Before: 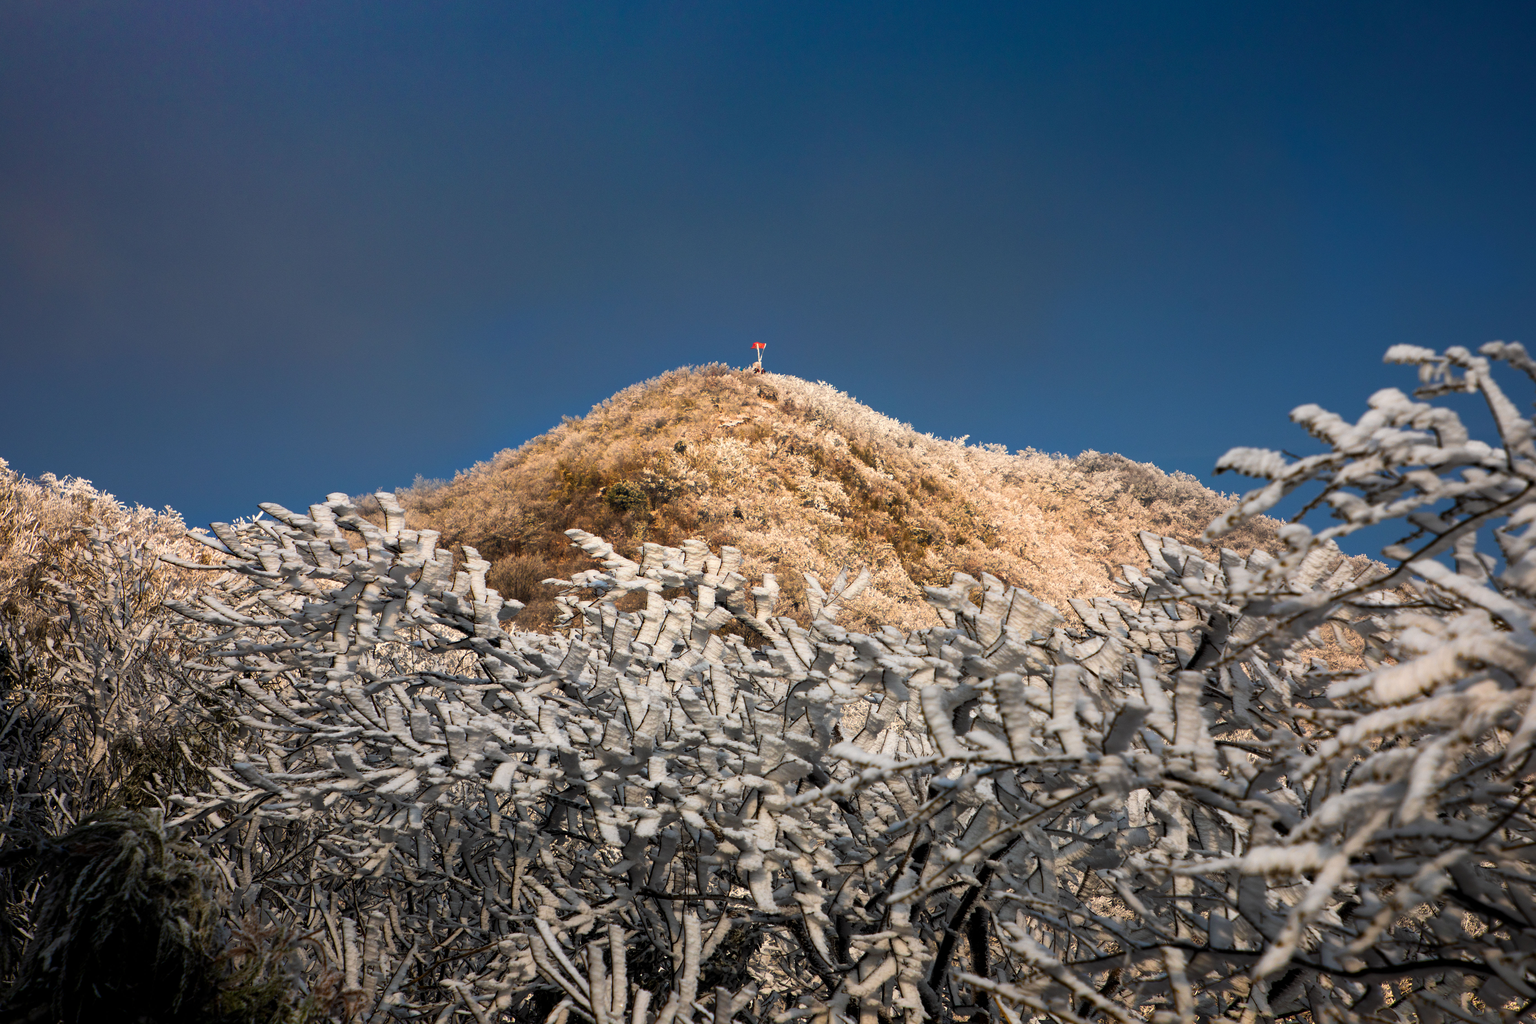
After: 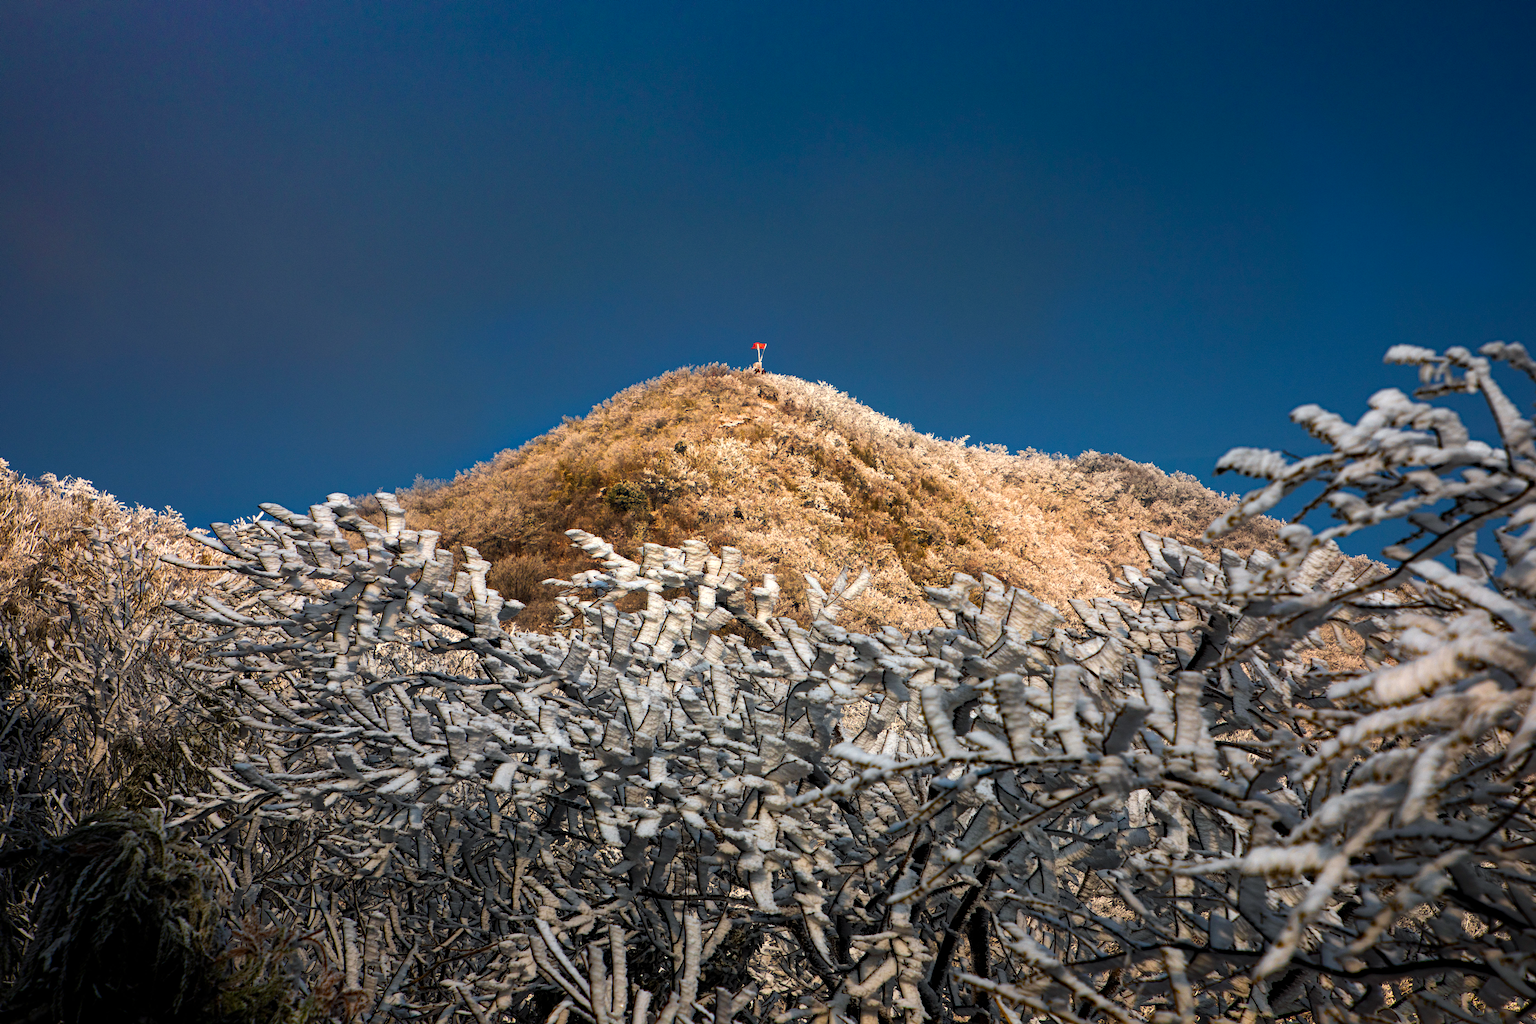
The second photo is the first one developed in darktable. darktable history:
haze removal: strength 0.416, compatibility mode true, adaptive false
